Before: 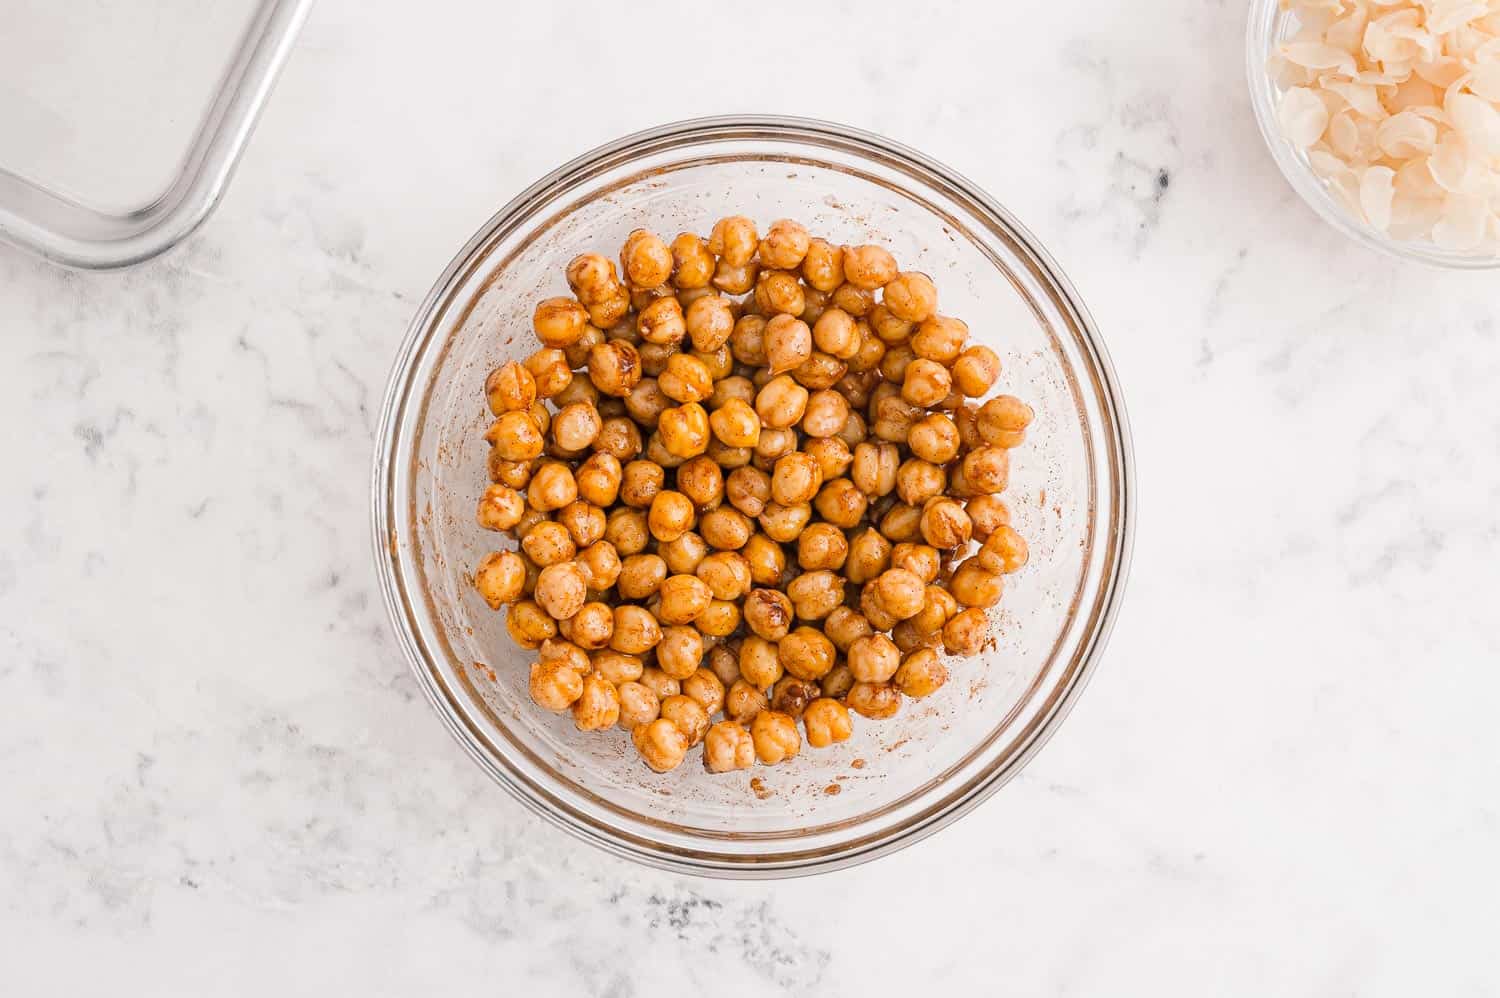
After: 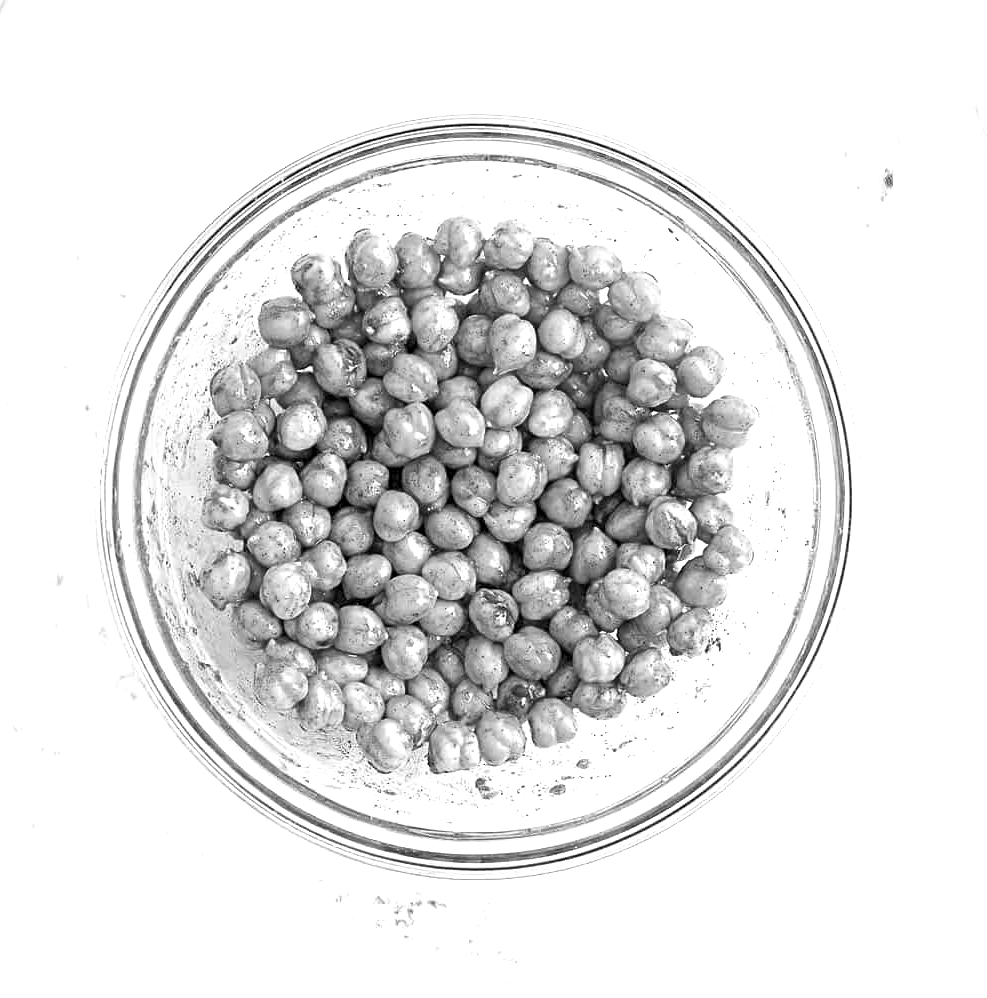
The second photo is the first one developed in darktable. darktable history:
exposure: black level correction 0.001, exposure 1 EV, compensate exposure bias true, compensate highlight preservation false
color calibration: output gray [0.246, 0.254, 0.501, 0], illuminant as shot in camera, x 0.358, y 0.373, temperature 4628.91 K
sharpen: radius 2.172, amount 0.383, threshold 0.172
crop and rotate: left 18.36%, right 15.794%
